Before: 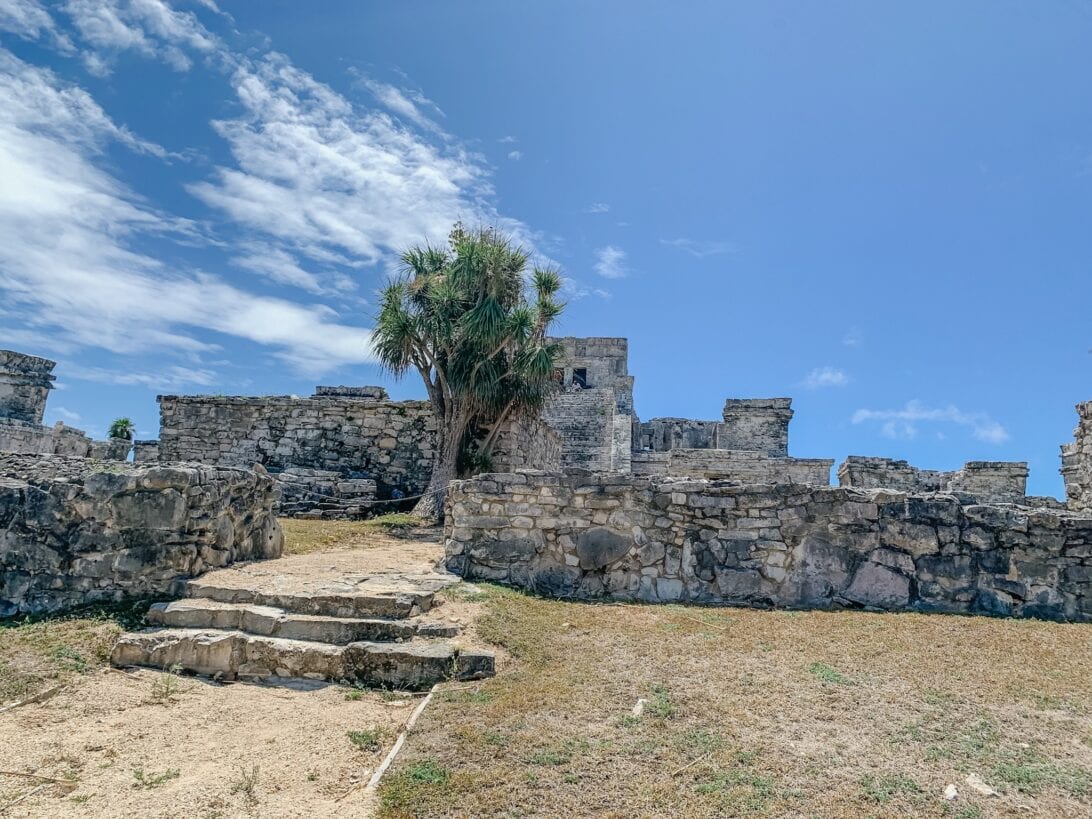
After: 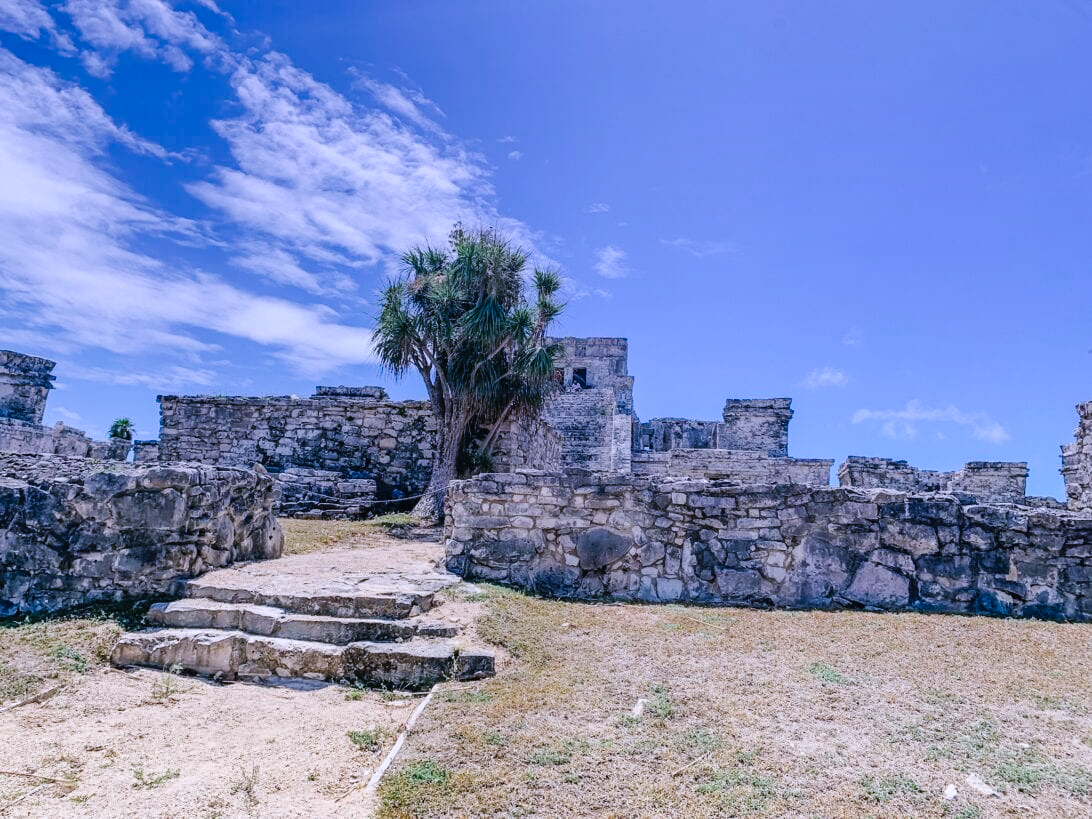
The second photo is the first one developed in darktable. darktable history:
color calibration: output R [1.063, -0.012, -0.003, 0], output B [-0.079, 0.047, 1, 0], illuminant custom, x 0.389, y 0.387, temperature 3838.64 K
graduated density: hue 238.83°, saturation 50%
tone curve: curves: ch0 [(0, 0) (0.003, 0.005) (0.011, 0.013) (0.025, 0.027) (0.044, 0.044) (0.069, 0.06) (0.1, 0.081) (0.136, 0.114) (0.177, 0.16) (0.224, 0.211) (0.277, 0.277) (0.335, 0.354) (0.399, 0.435) (0.468, 0.538) (0.543, 0.626) (0.623, 0.708) (0.709, 0.789) (0.801, 0.867) (0.898, 0.935) (1, 1)], preserve colors none
